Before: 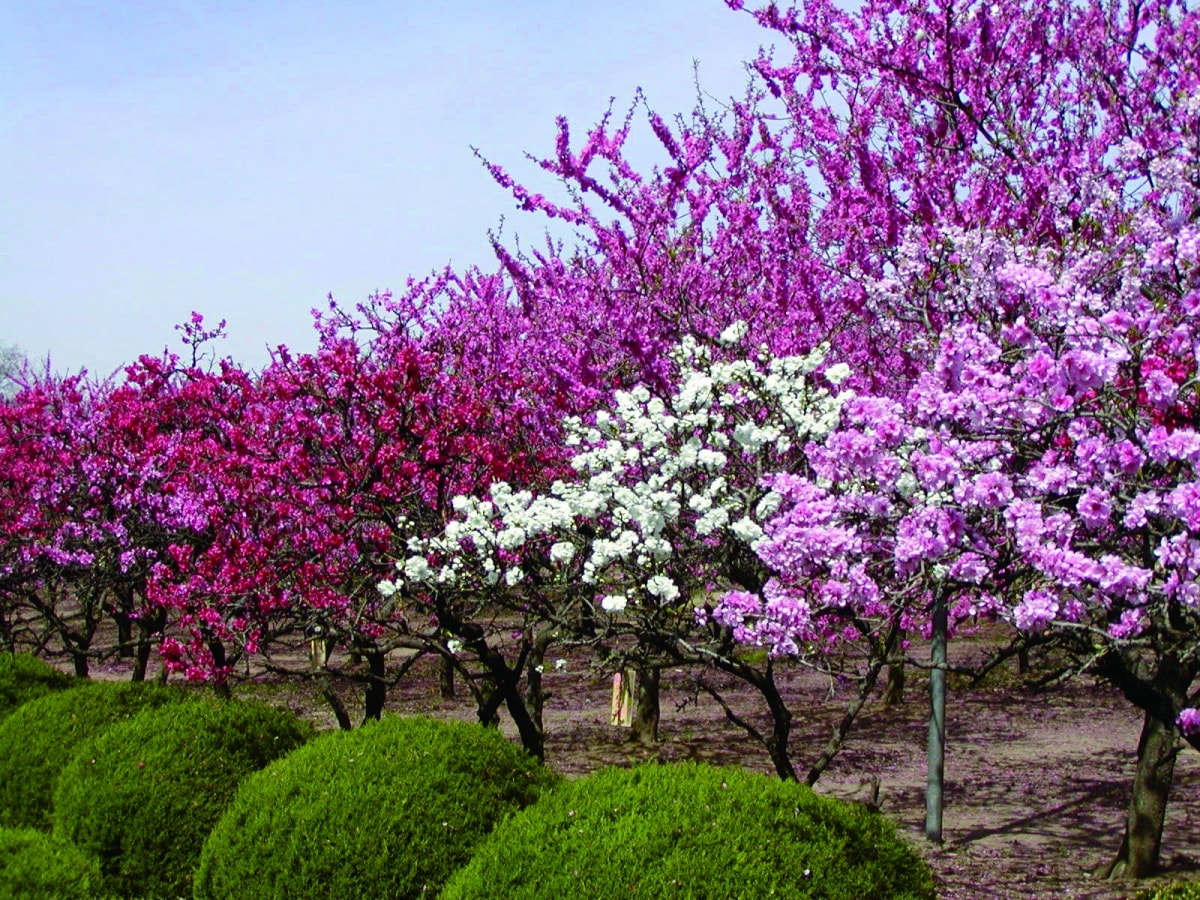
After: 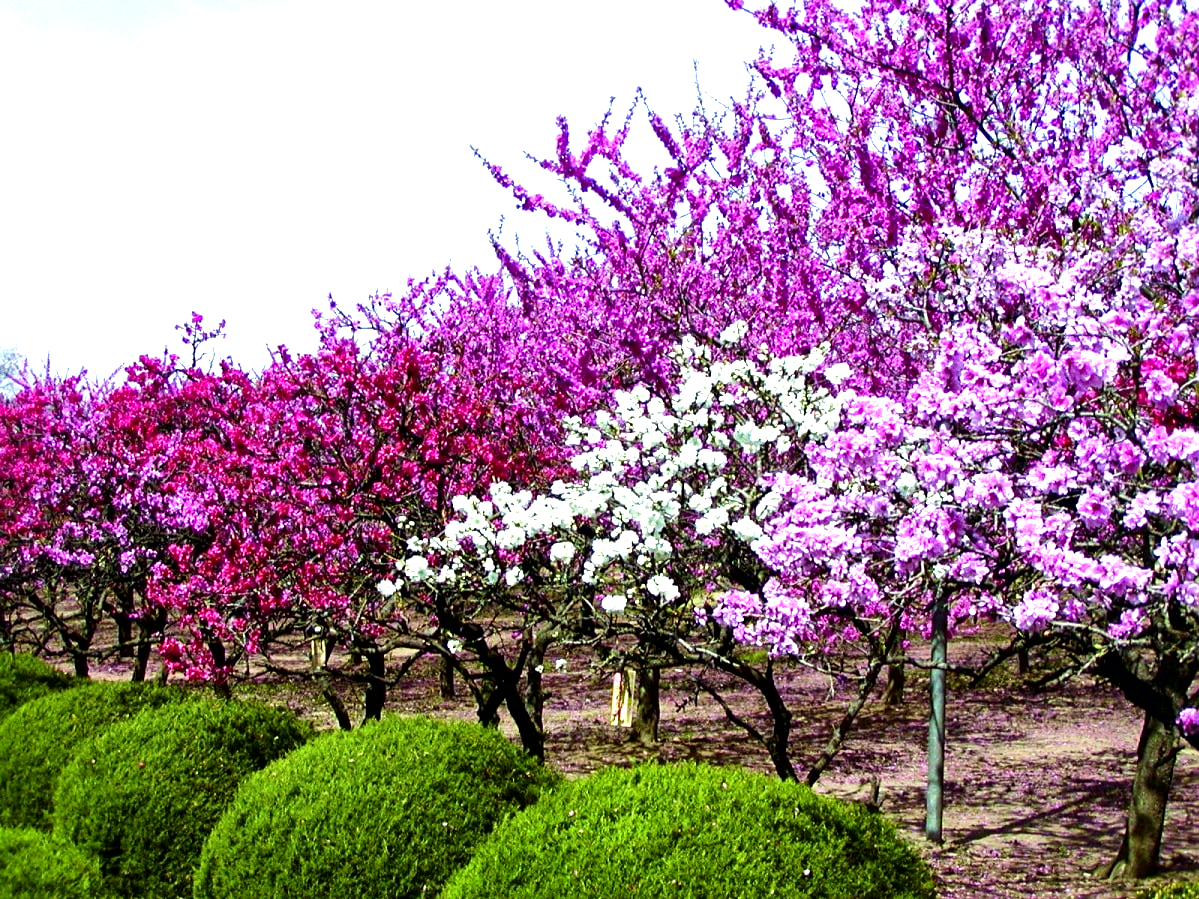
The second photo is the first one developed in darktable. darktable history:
sharpen: amount 0.216
velvia: on, module defaults
exposure: black level correction 0.001, exposure 0.498 EV, compensate highlight preservation false
color balance rgb: perceptual saturation grading › global saturation -0.13%, perceptual brilliance grading › global brilliance 10.839%, global vibrance 11.272%
local contrast: mode bilateral grid, contrast 100, coarseness 99, detail 165%, midtone range 0.2
crop: left 0.081%
